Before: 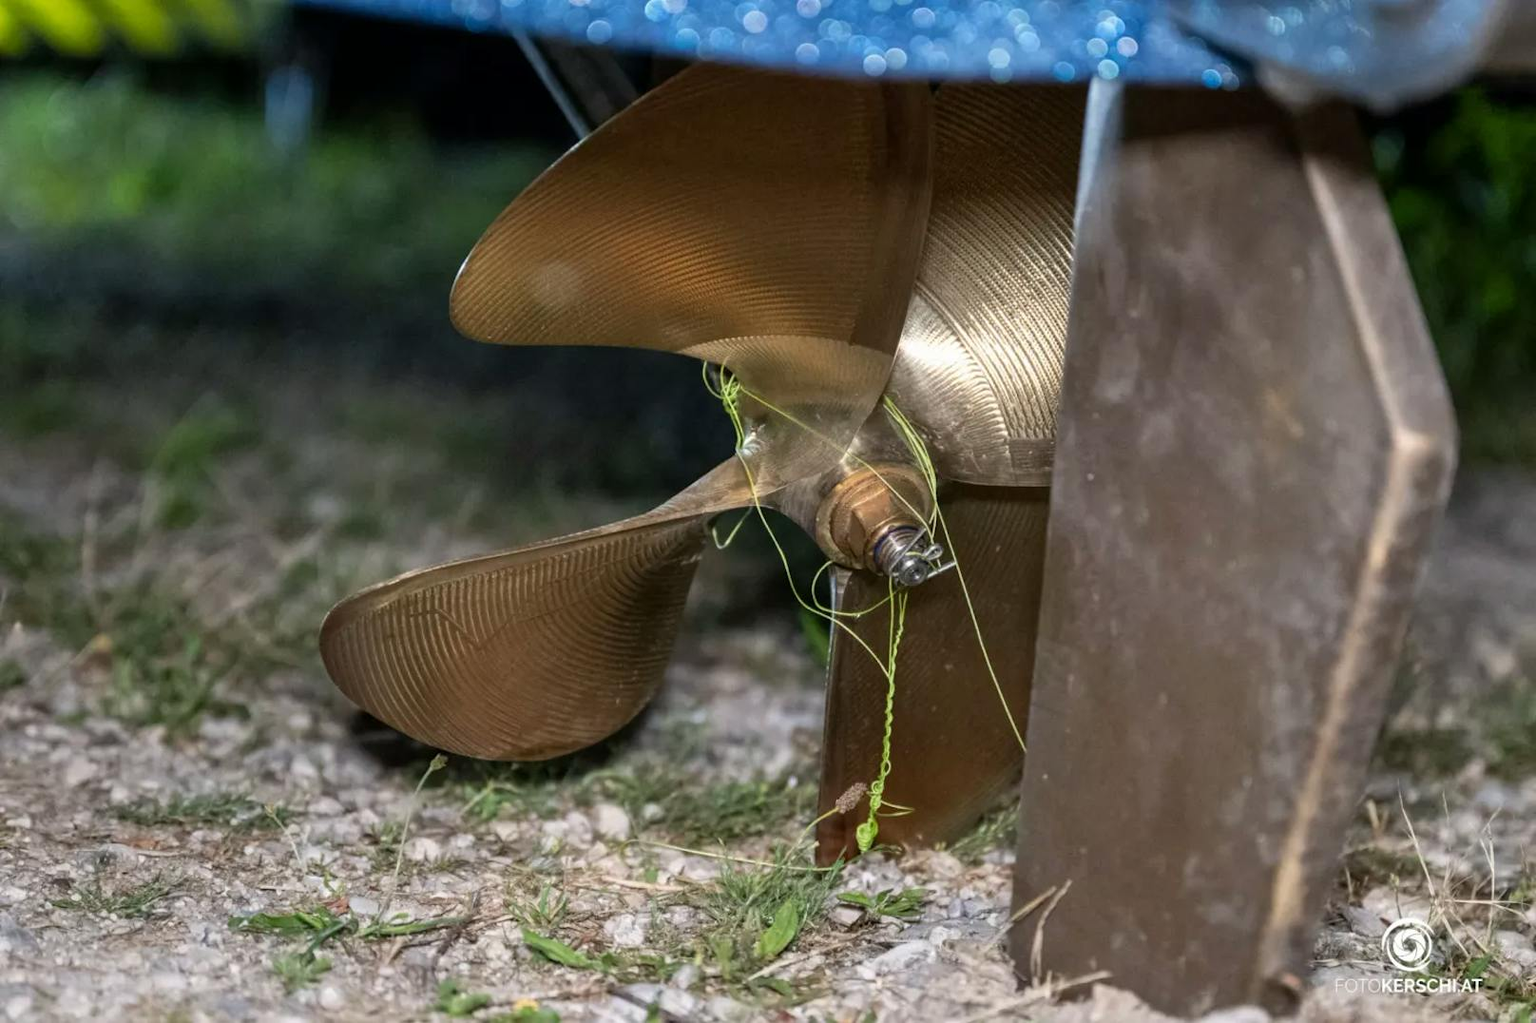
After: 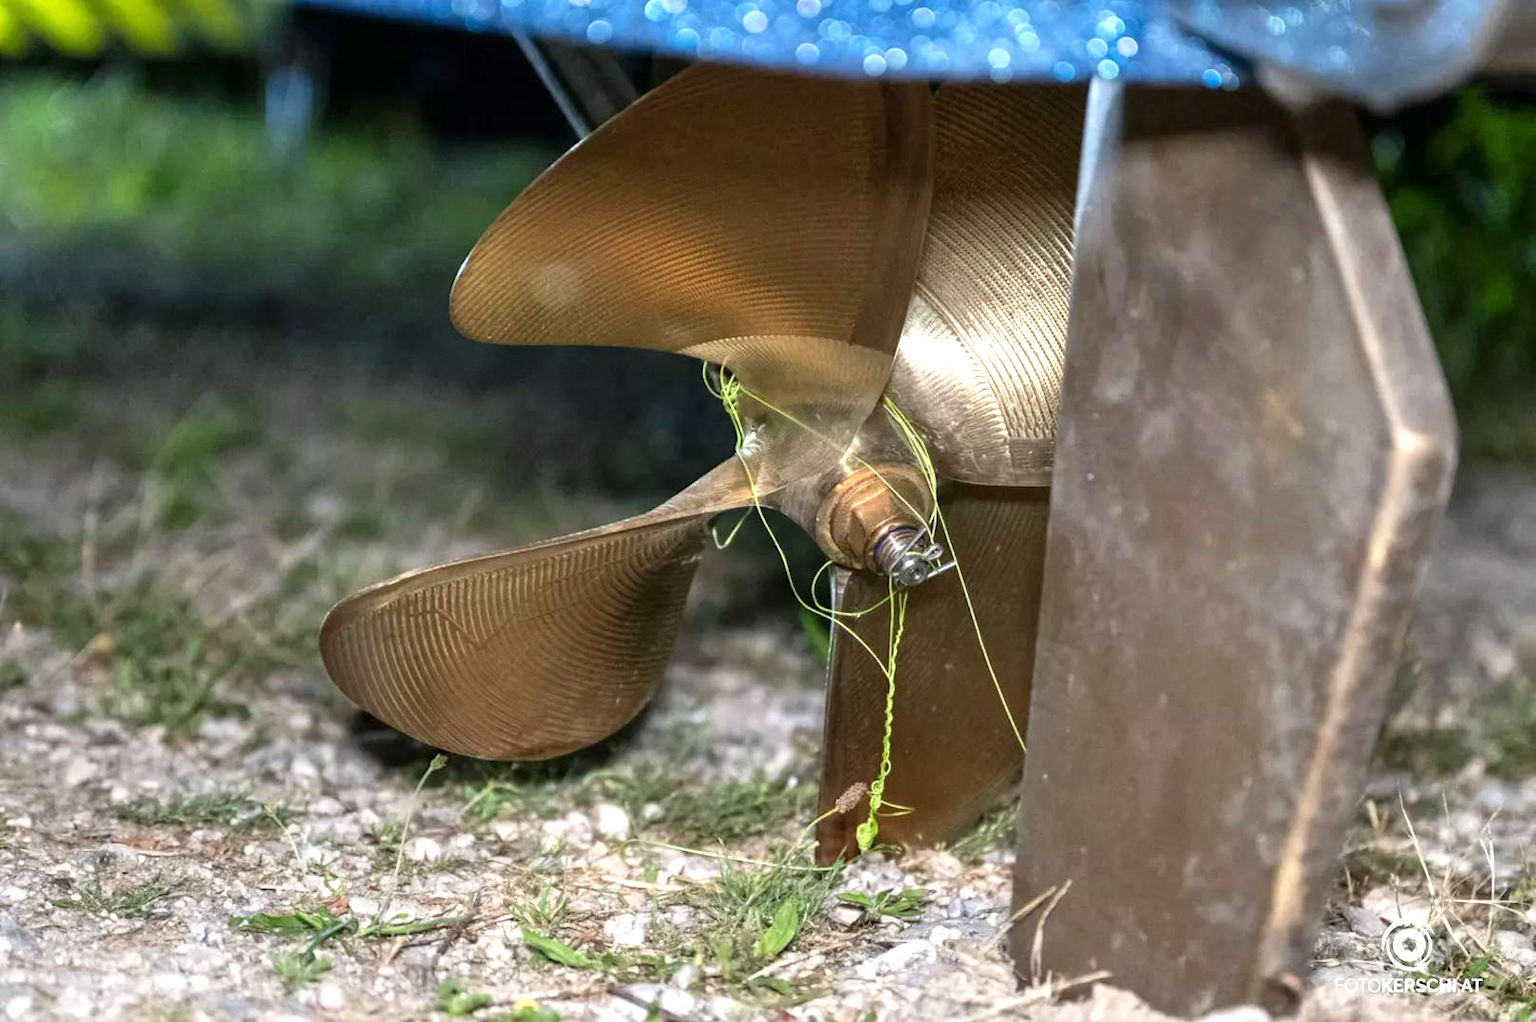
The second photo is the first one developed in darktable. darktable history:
exposure: black level correction 0, exposure 0.7 EV, compensate highlight preservation false
